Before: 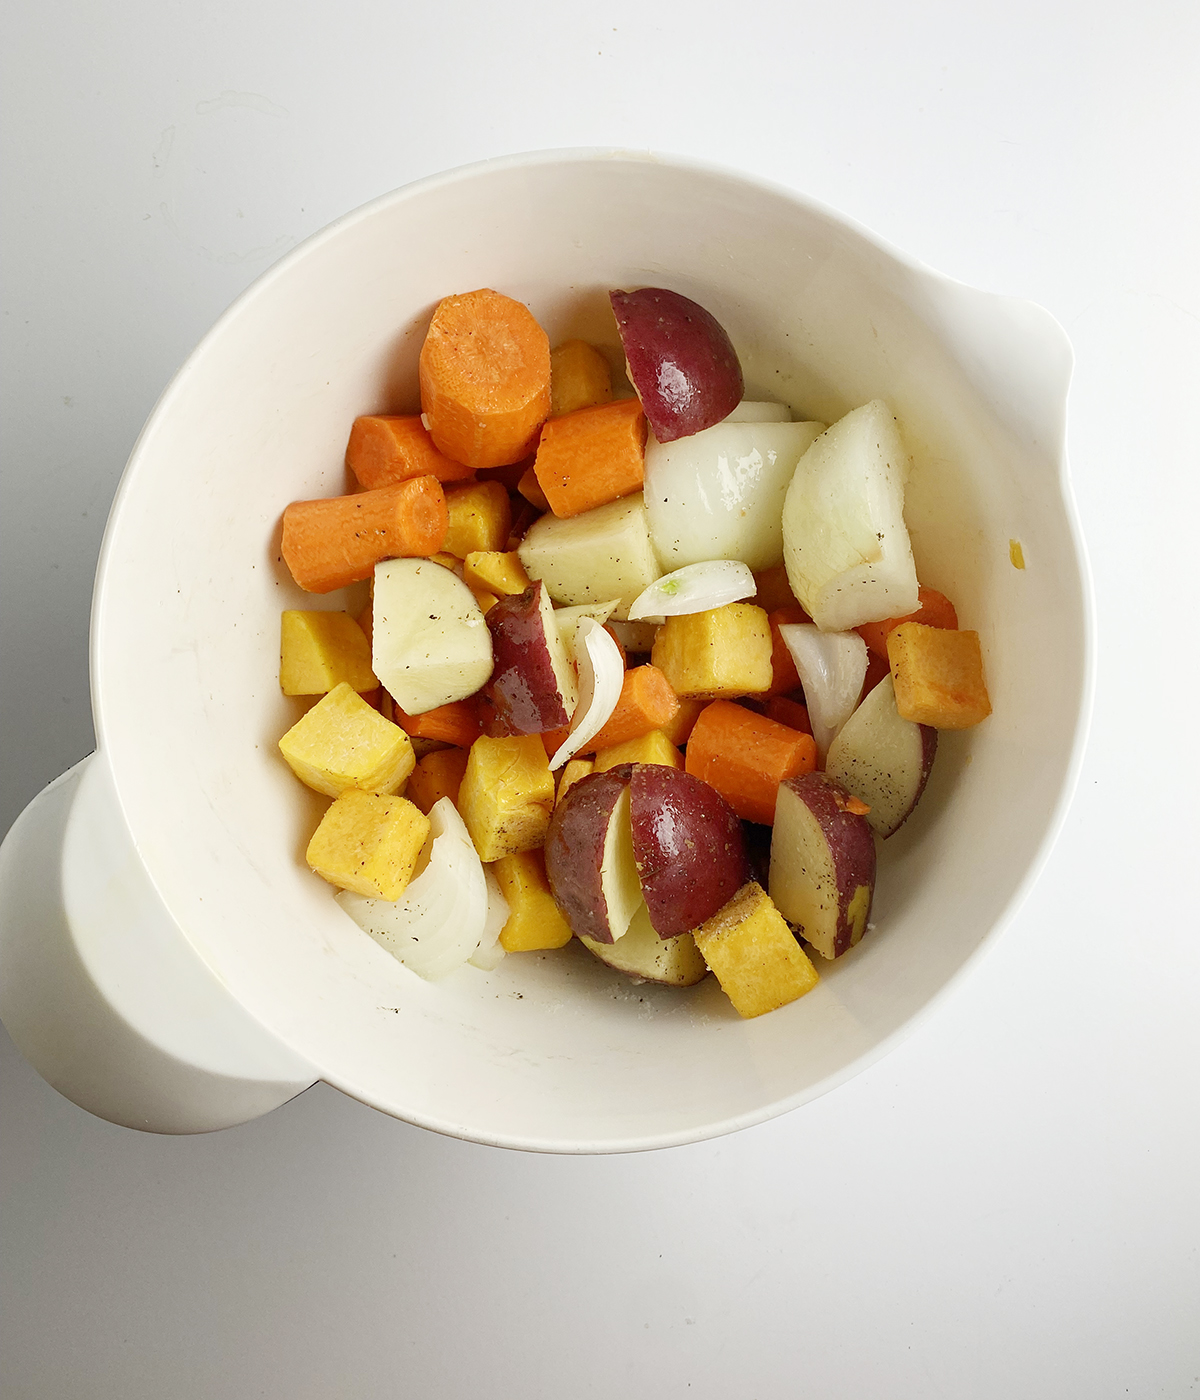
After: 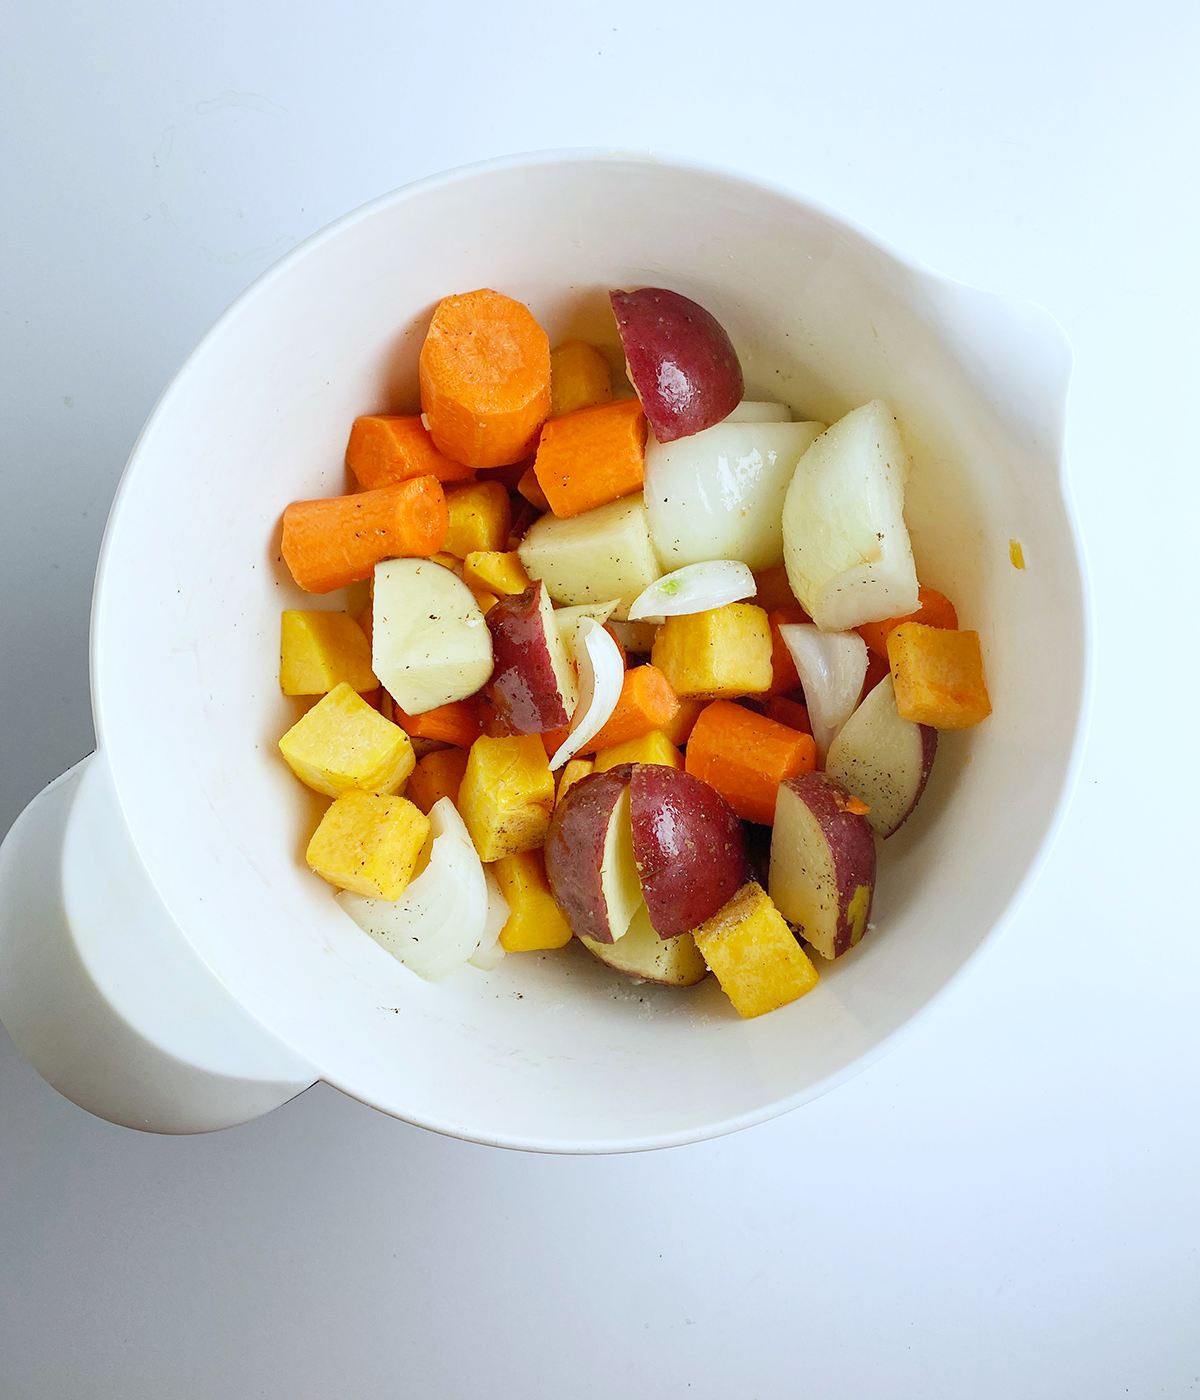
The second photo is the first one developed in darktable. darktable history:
contrast brightness saturation: contrast 0.05, brightness 0.06, saturation 0.01
color calibration: x 0.37, y 0.382, temperature 4313.32 K
